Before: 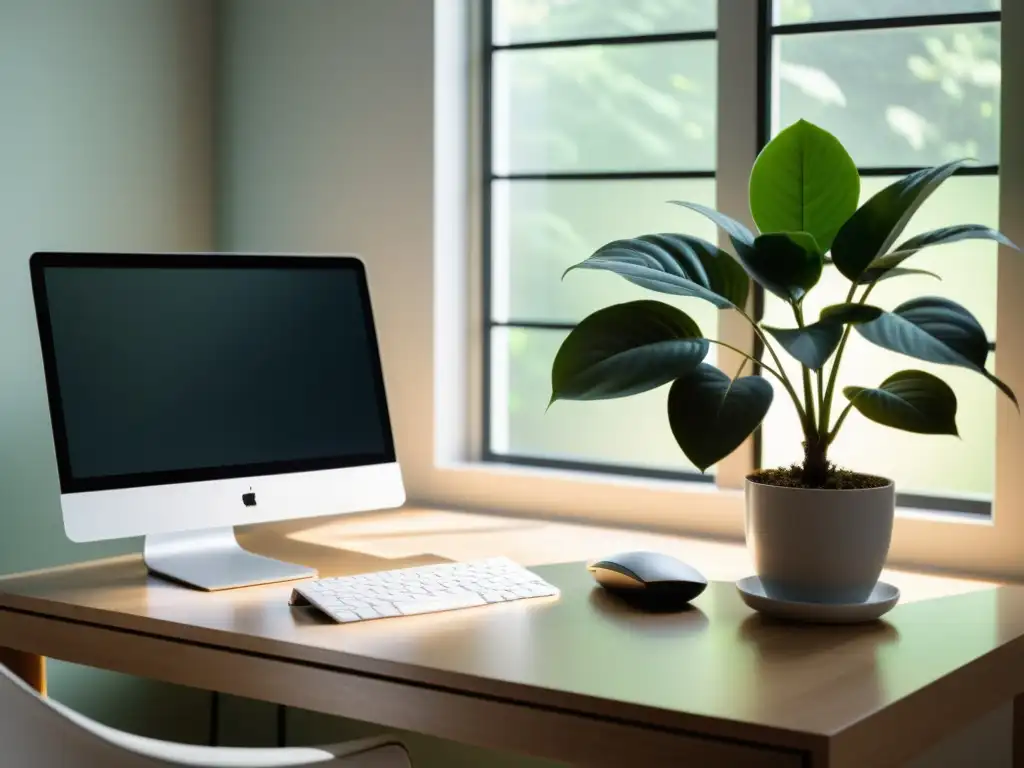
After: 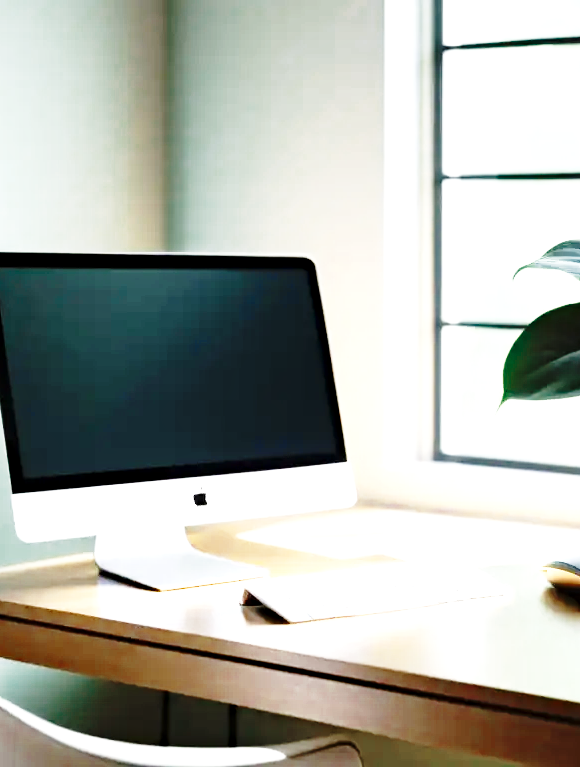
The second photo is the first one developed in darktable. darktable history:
exposure: black level correction 0, exposure 1.297 EV, compensate exposure bias true, compensate highlight preservation false
color zones: curves: ch0 [(0, 0.5) (0.125, 0.4) (0.25, 0.5) (0.375, 0.4) (0.5, 0.4) (0.625, 0.35) (0.75, 0.35) (0.875, 0.5)]; ch1 [(0, 0.35) (0.125, 0.45) (0.25, 0.35) (0.375, 0.35) (0.5, 0.35) (0.625, 0.35) (0.75, 0.45) (0.875, 0.35)]; ch2 [(0, 0.6) (0.125, 0.5) (0.25, 0.5) (0.375, 0.6) (0.5, 0.6) (0.625, 0.5) (0.75, 0.5) (0.875, 0.5)]
crop: left 4.847%, right 38.444%
base curve: curves: ch0 [(0, 0) (0.04, 0.03) (0.133, 0.232) (0.448, 0.748) (0.843, 0.968) (1, 1)], preserve colors none
haze removal: compatibility mode true, adaptive false
